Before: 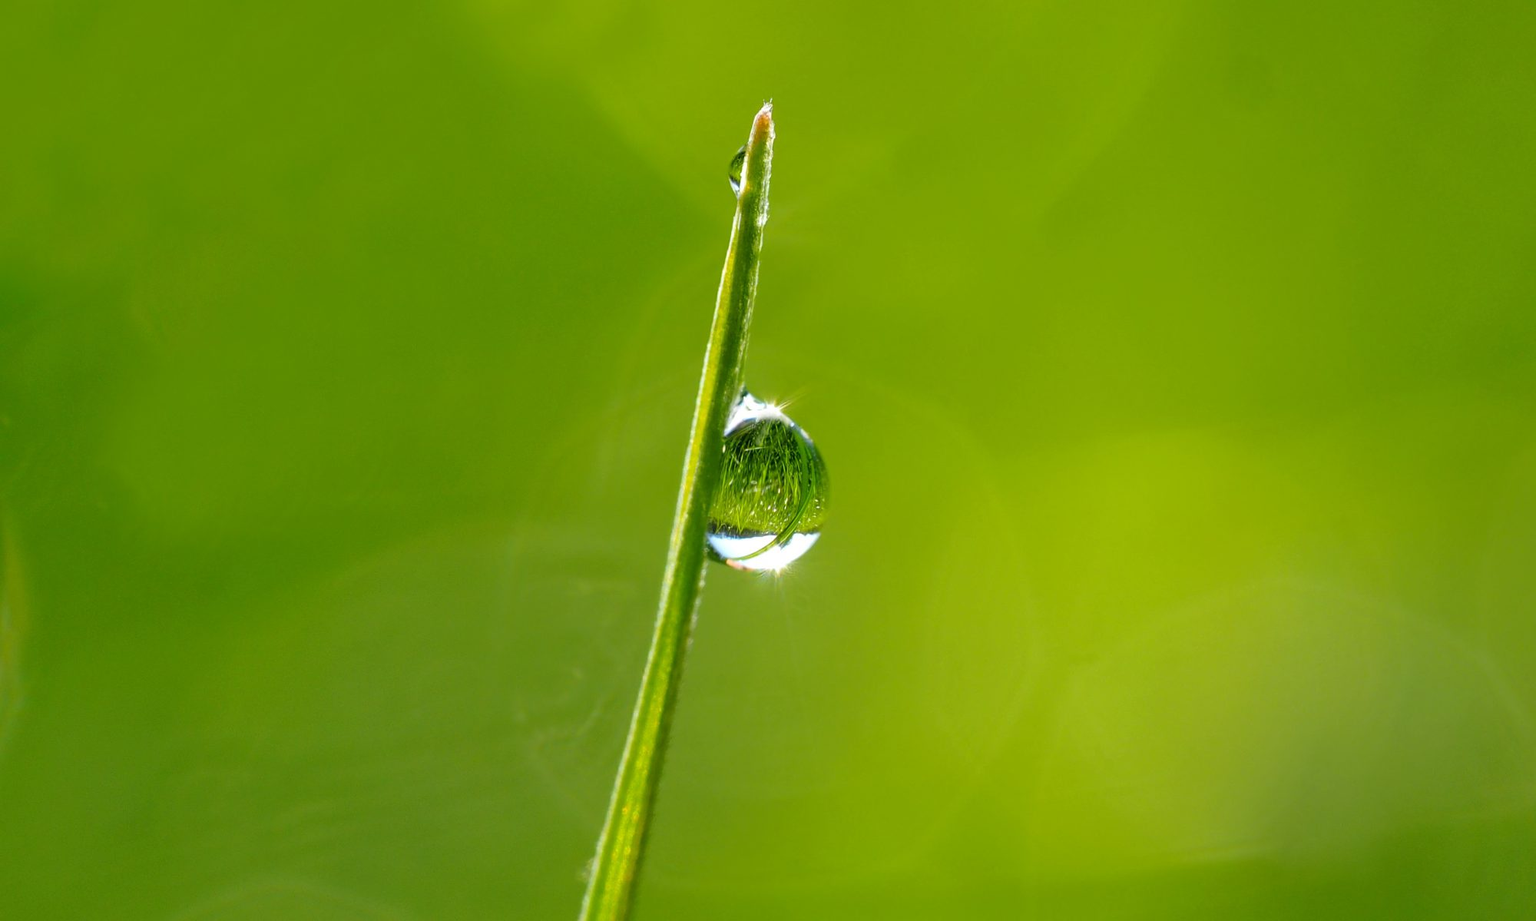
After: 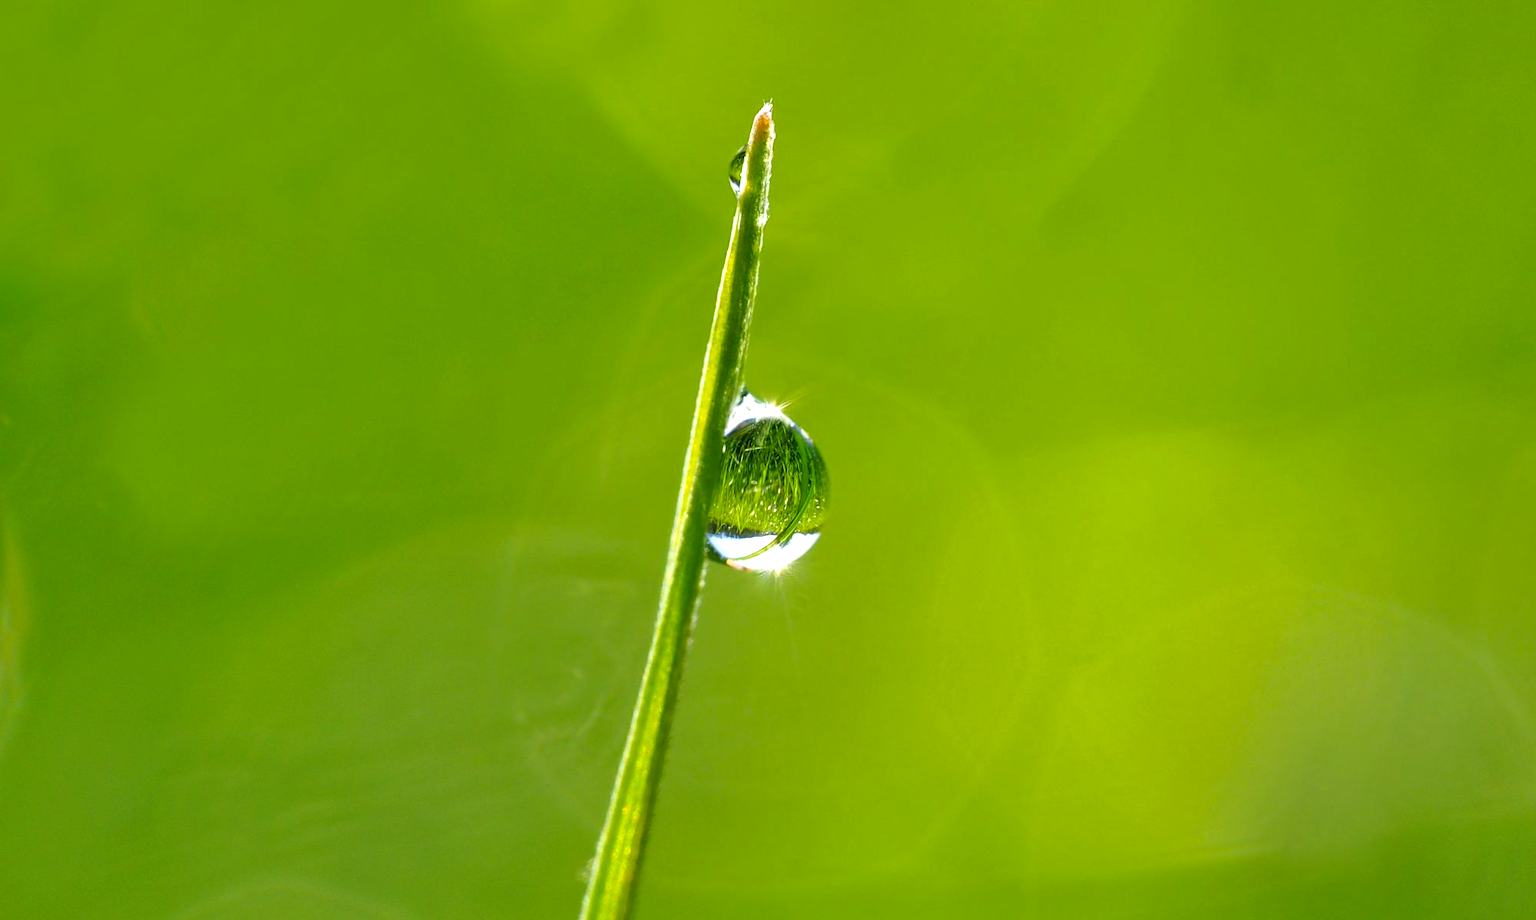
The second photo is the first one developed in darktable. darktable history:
shadows and highlights: soften with gaussian
exposure: exposure 0.456 EV, compensate highlight preservation false
